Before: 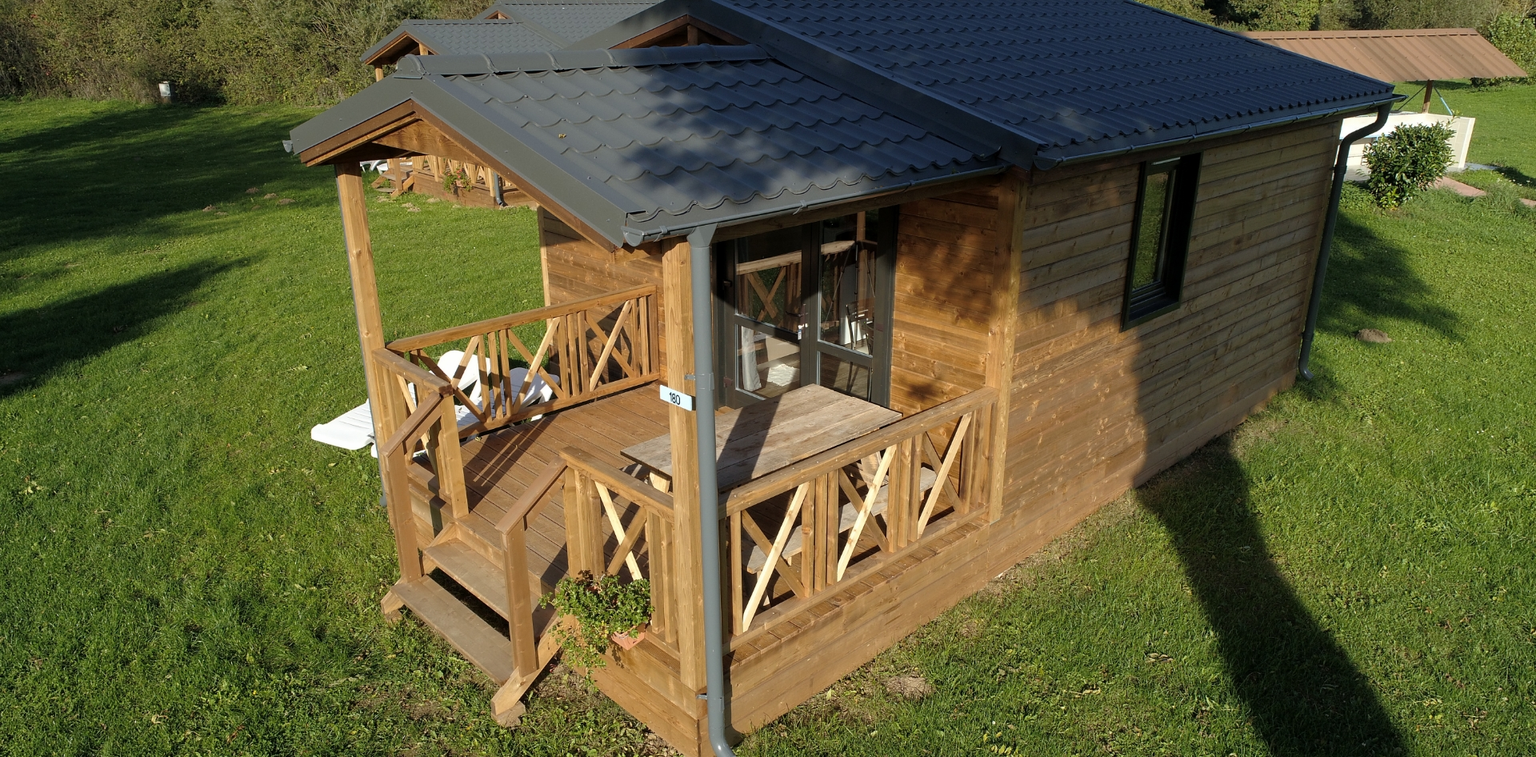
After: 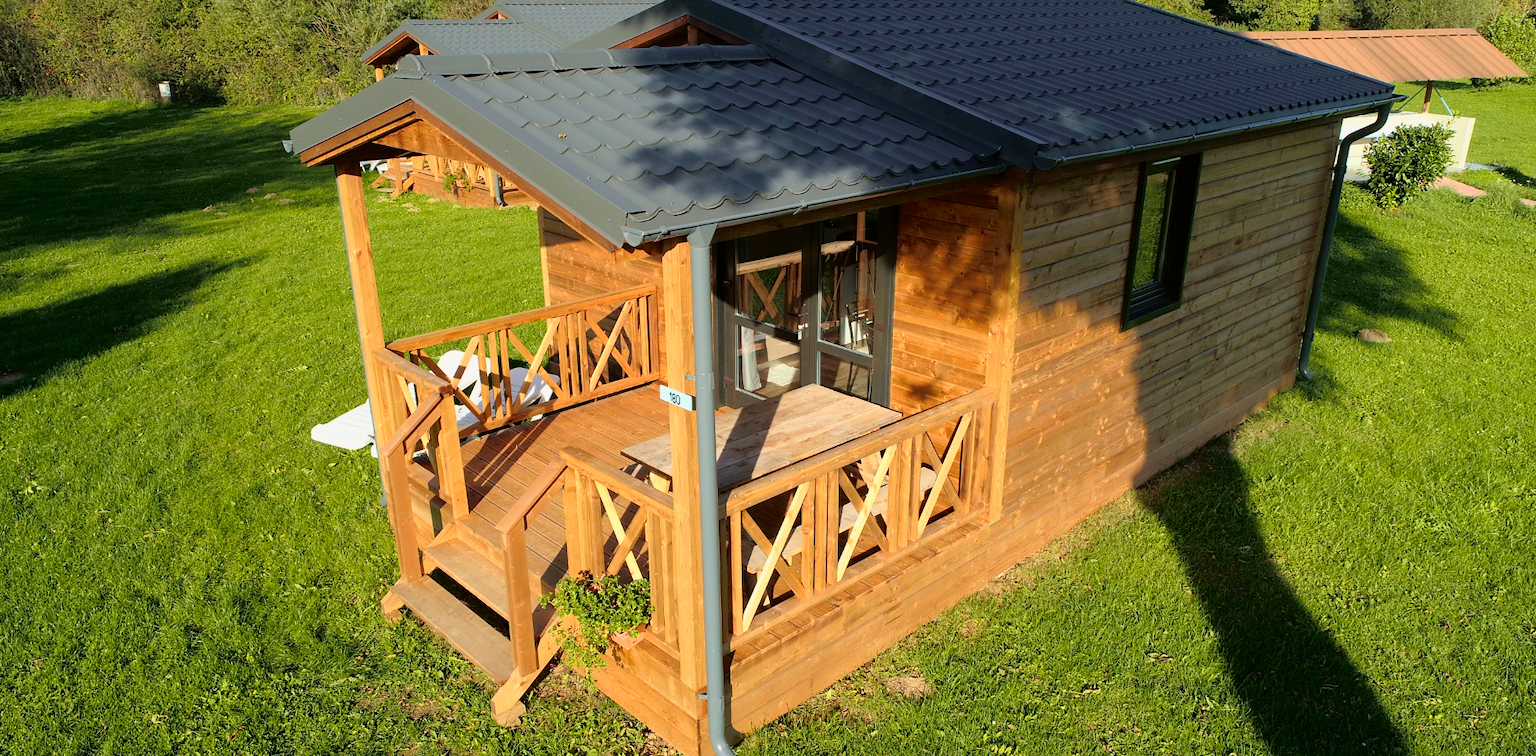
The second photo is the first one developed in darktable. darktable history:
tone curve: curves: ch0 [(0, 0.005) (0.103, 0.097) (0.18, 0.22) (0.378, 0.482) (0.504, 0.631) (0.663, 0.801) (0.834, 0.914) (1, 0.971)]; ch1 [(0, 0) (0.172, 0.123) (0.324, 0.253) (0.396, 0.388) (0.478, 0.461) (0.499, 0.498) (0.545, 0.587) (0.604, 0.692) (0.704, 0.818) (1, 1)]; ch2 [(0, 0) (0.411, 0.424) (0.496, 0.5) (0.521, 0.537) (0.555, 0.585) (0.628, 0.703) (1, 1)], color space Lab, independent channels, preserve colors none
